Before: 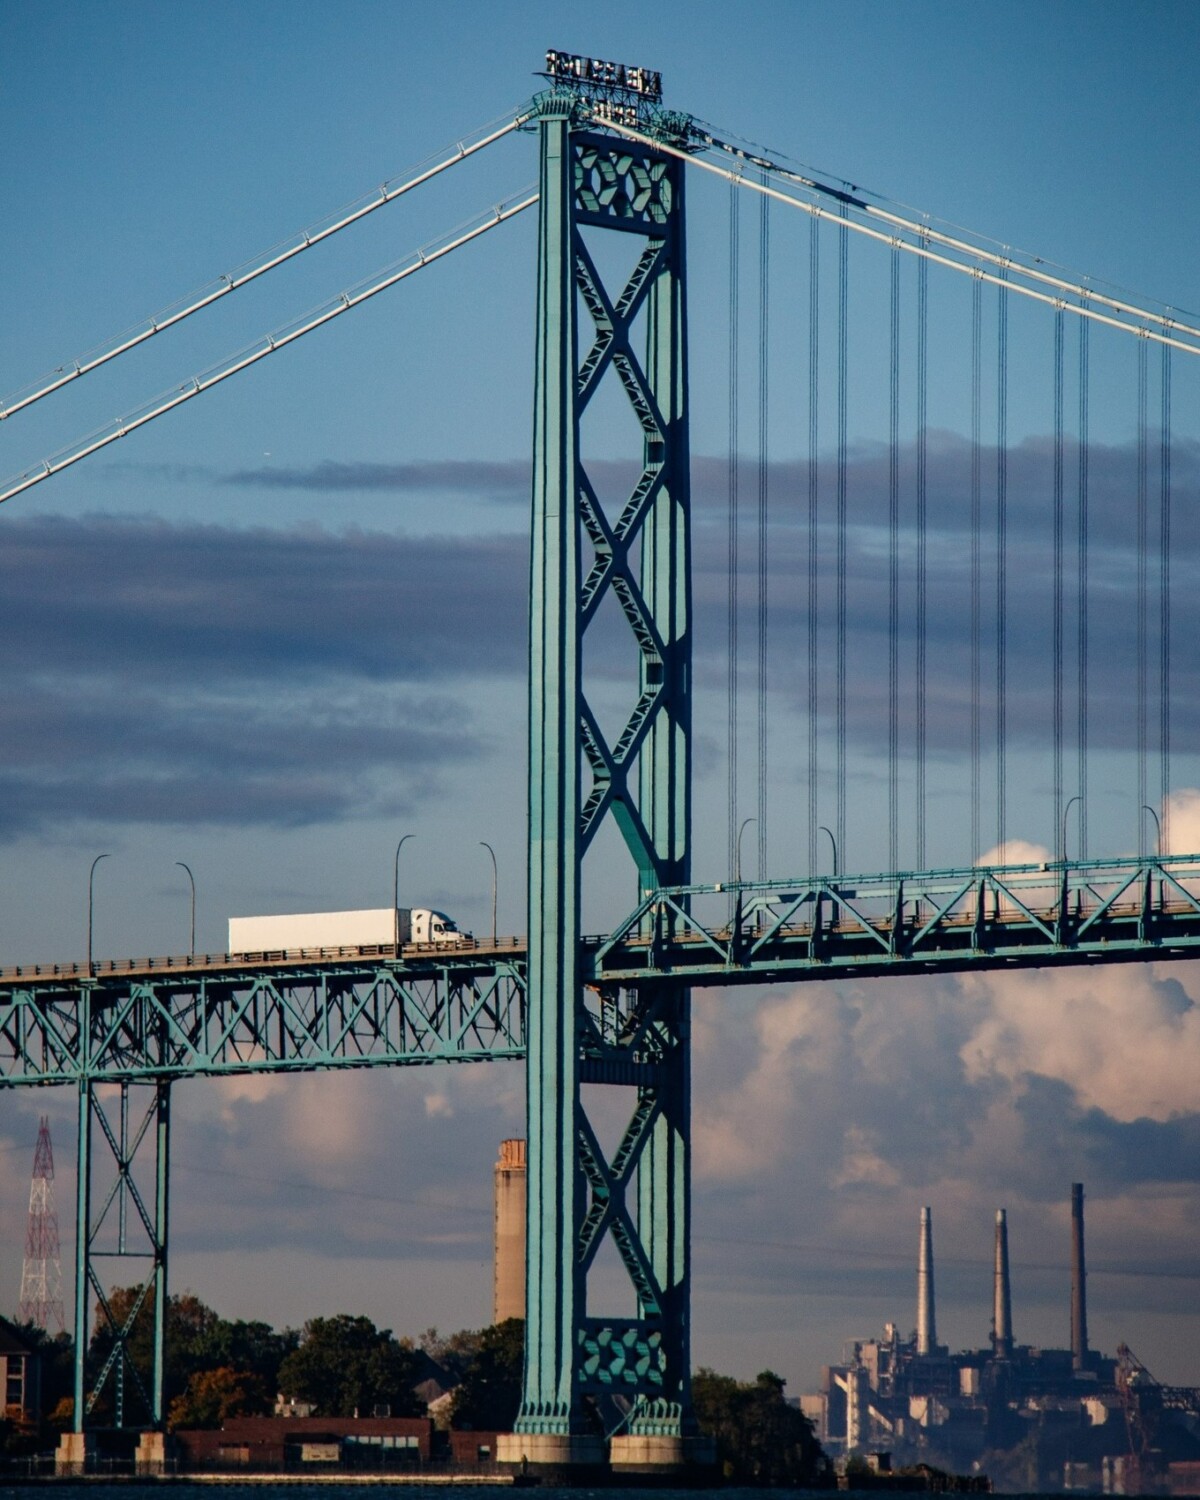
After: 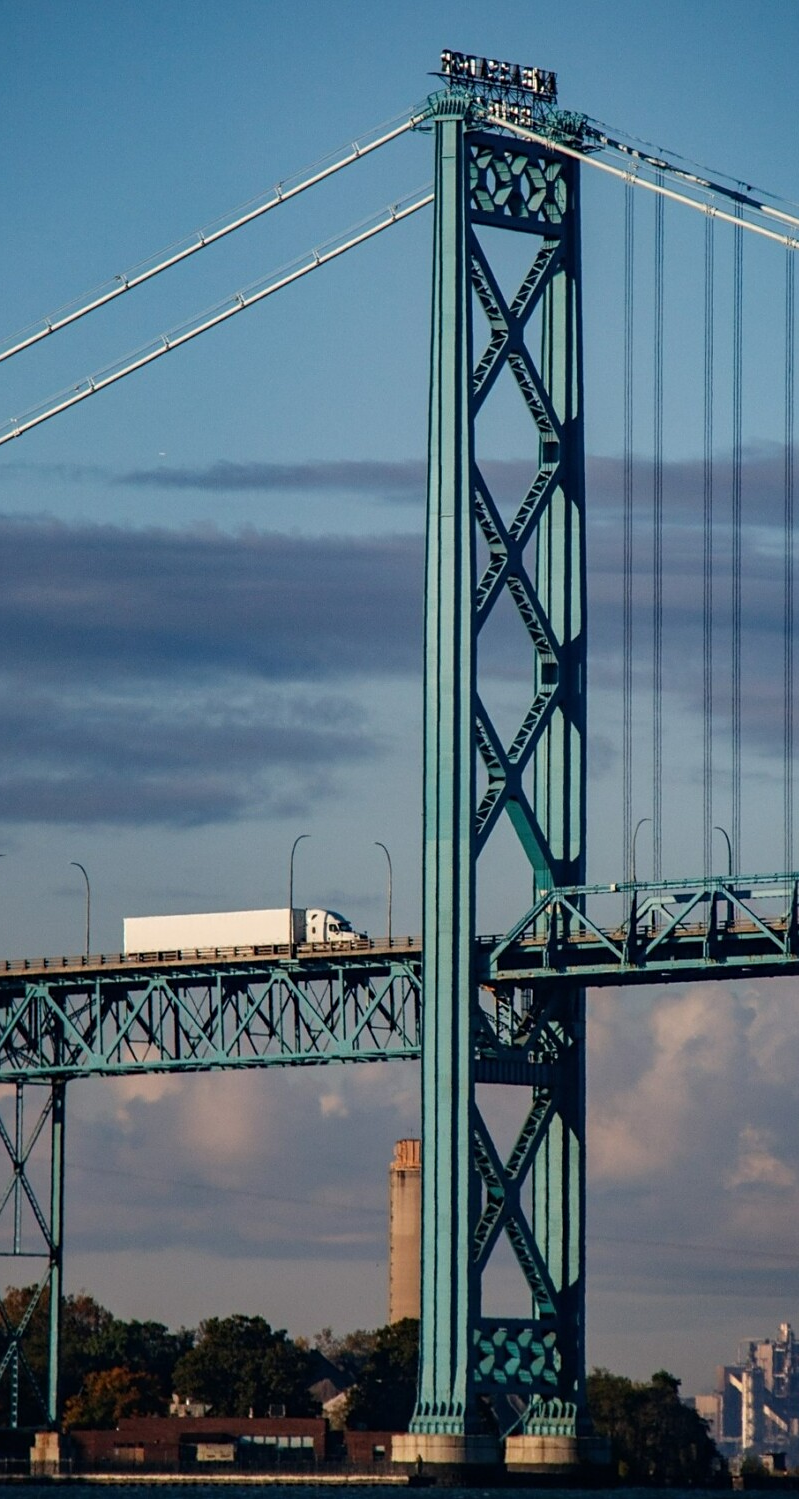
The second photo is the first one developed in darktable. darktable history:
sharpen: amount 0.2
crop and rotate: left 8.786%, right 24.548%
